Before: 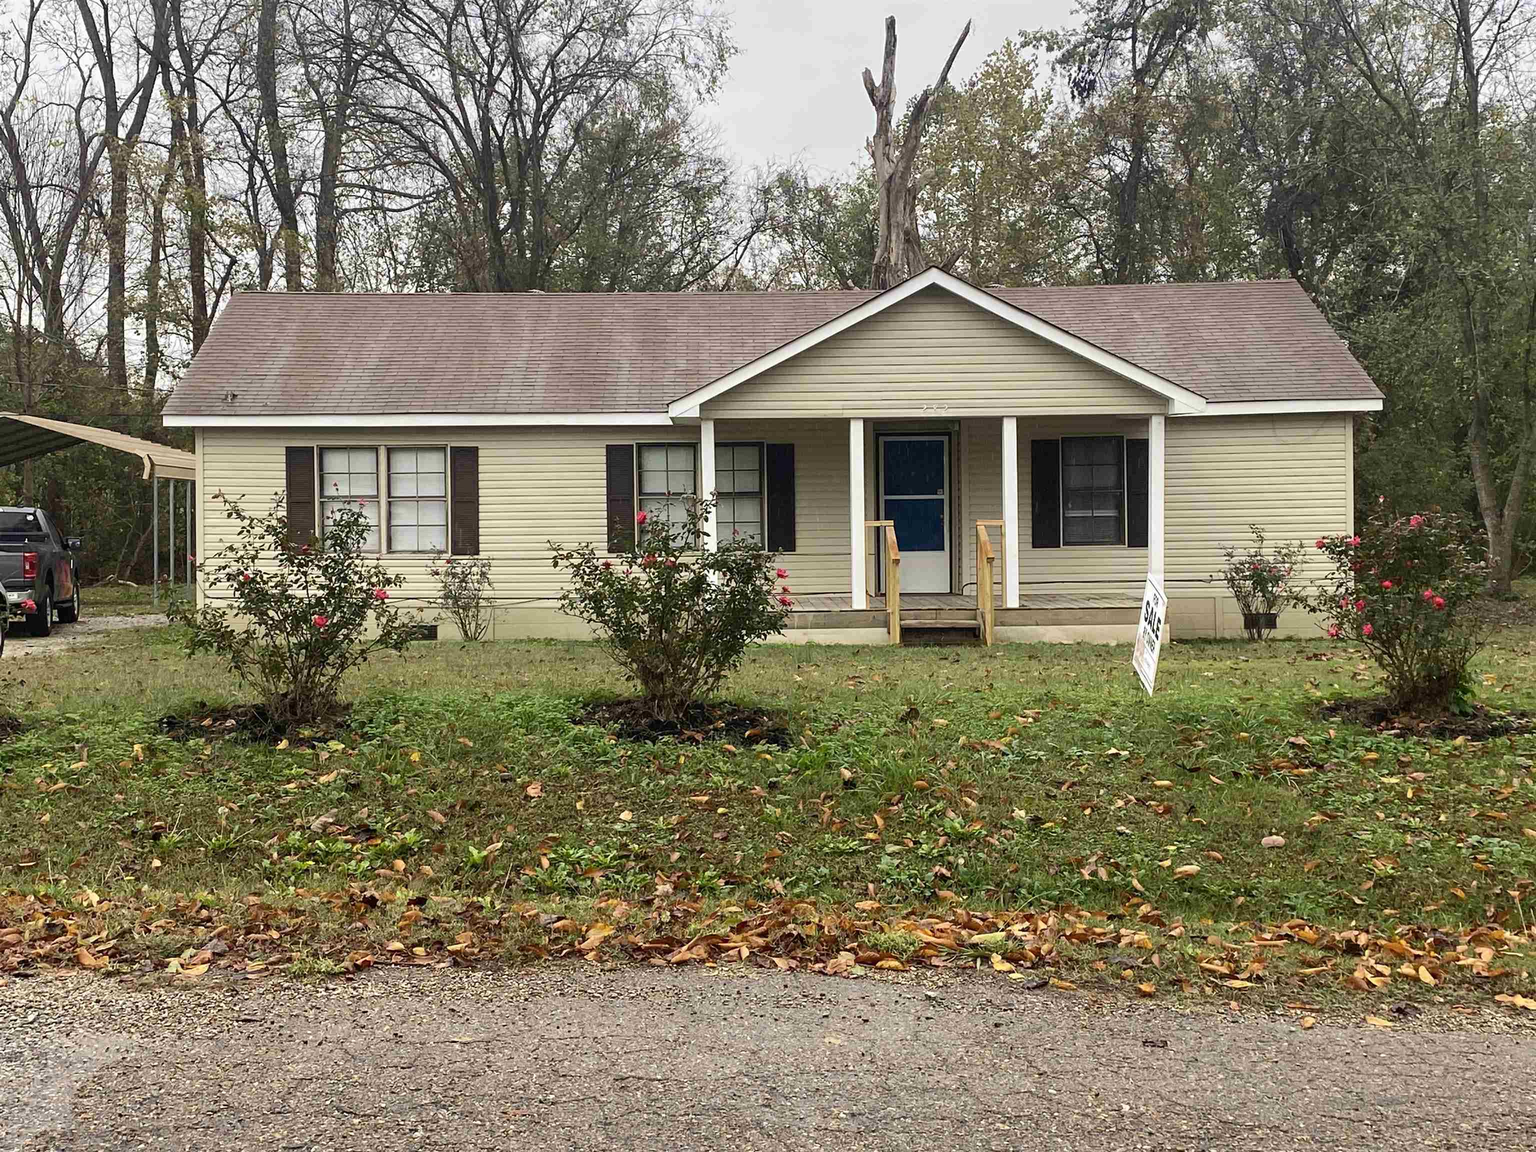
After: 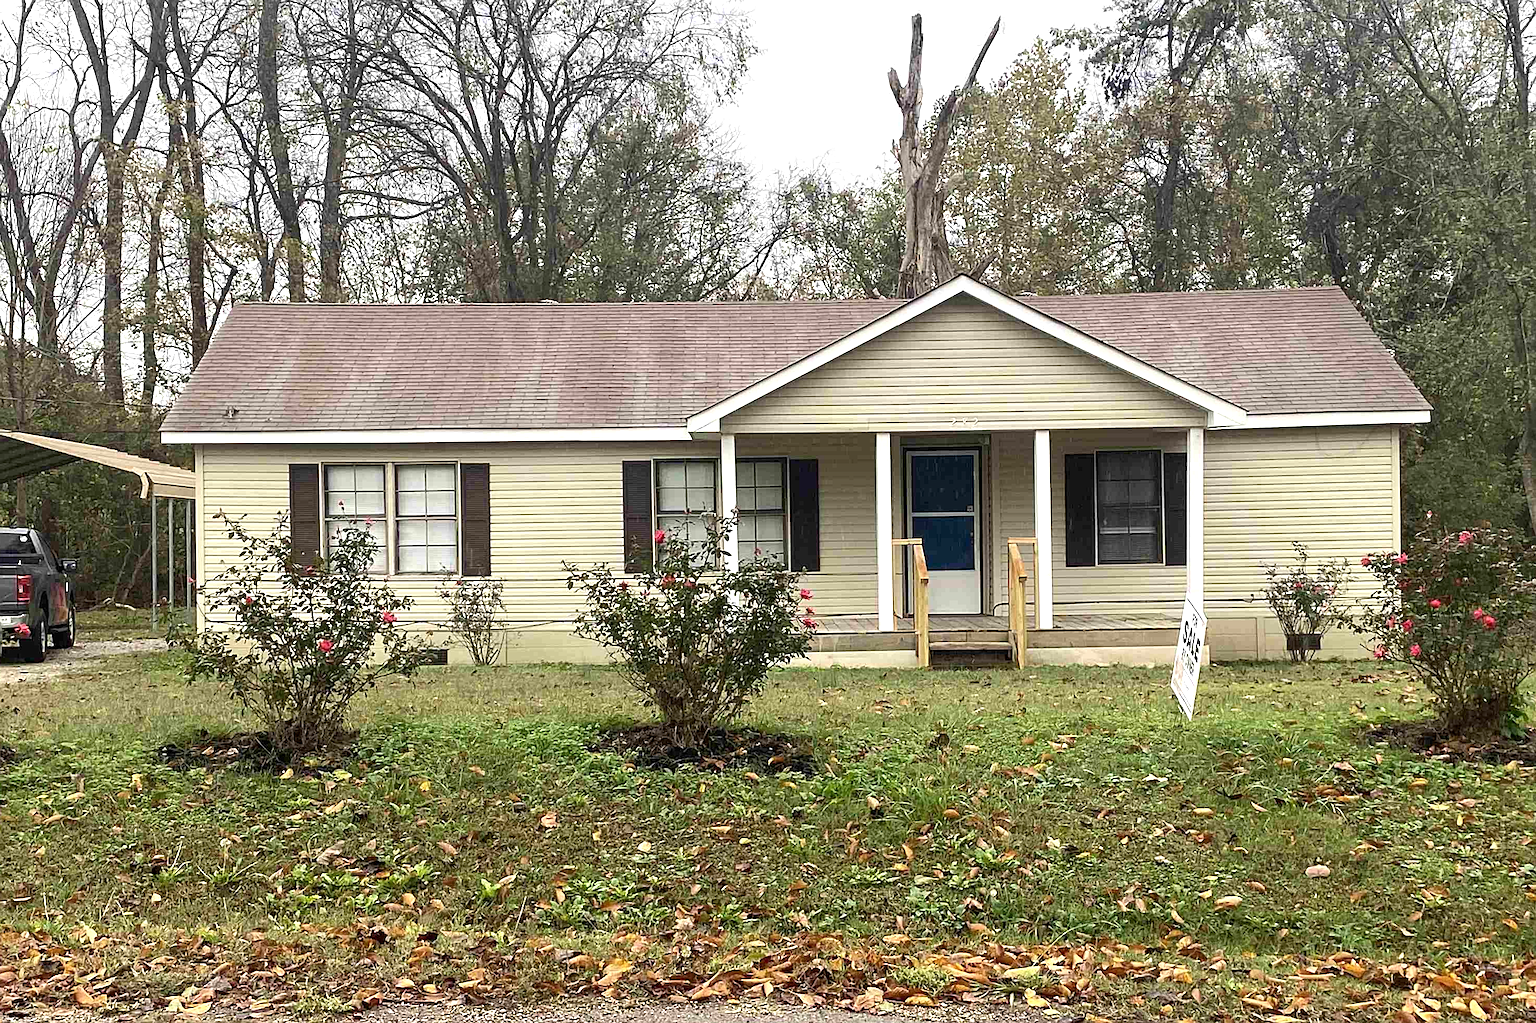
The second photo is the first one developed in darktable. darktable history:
crop and rotate: angle 0.2°, left 0.275%, right 3.127%, bottom 14.18%
exposure: black level correction 0.001, exposure 0.5 EV, compensate exposure bias true, compensate highlight preservation false
sharpen: amount 0.478
